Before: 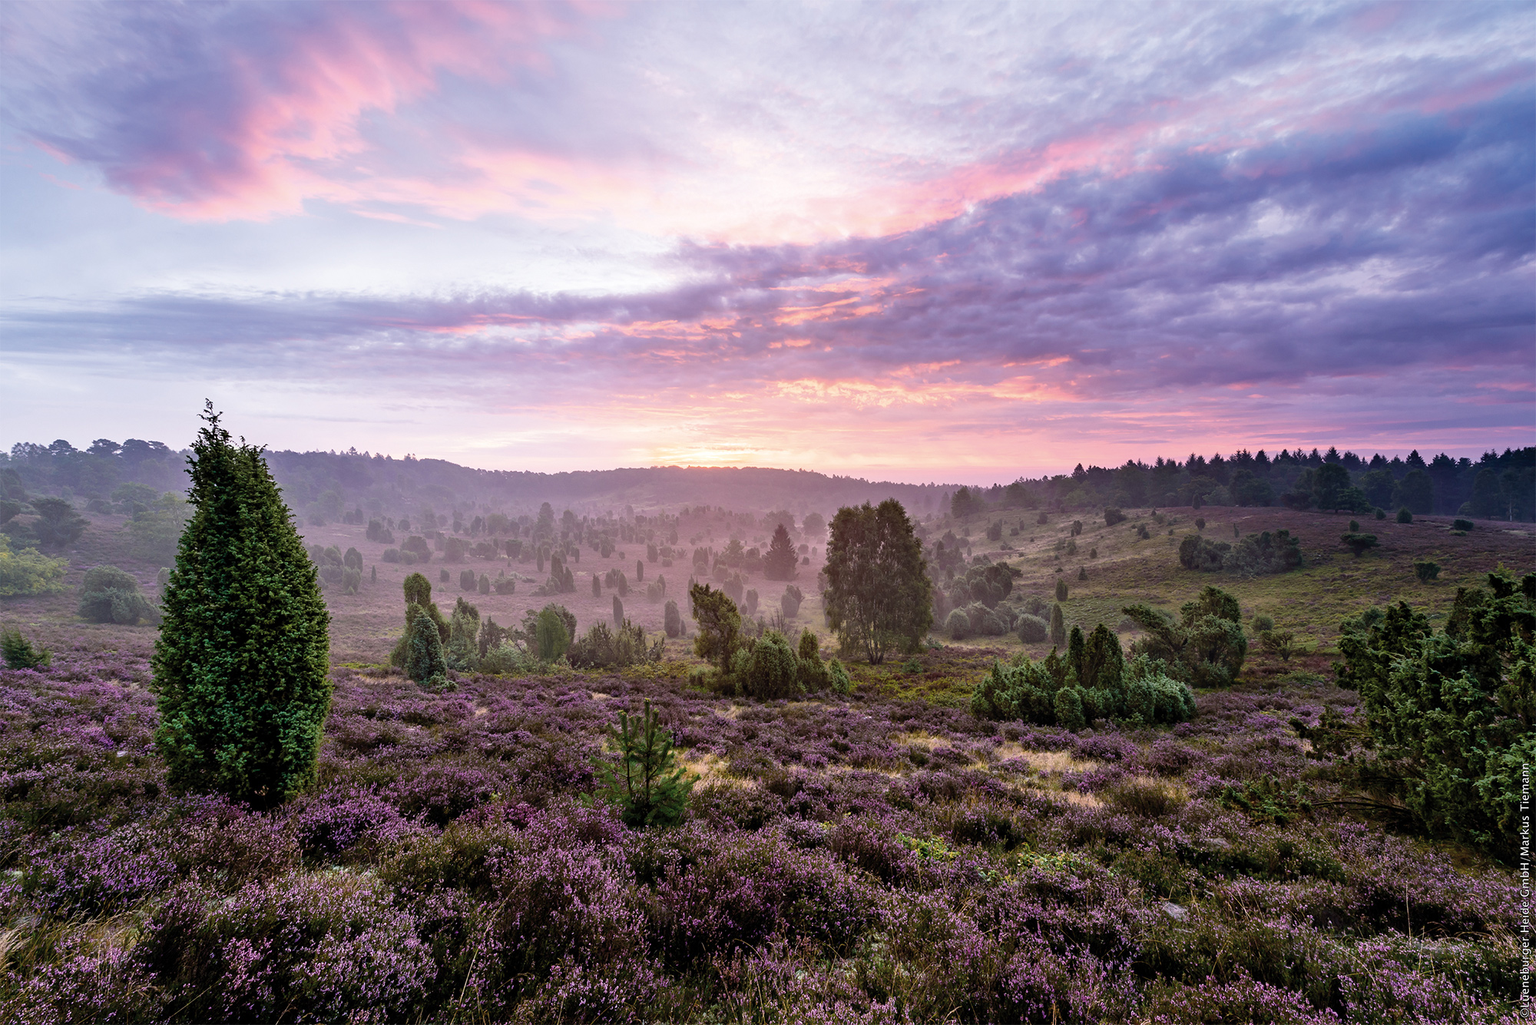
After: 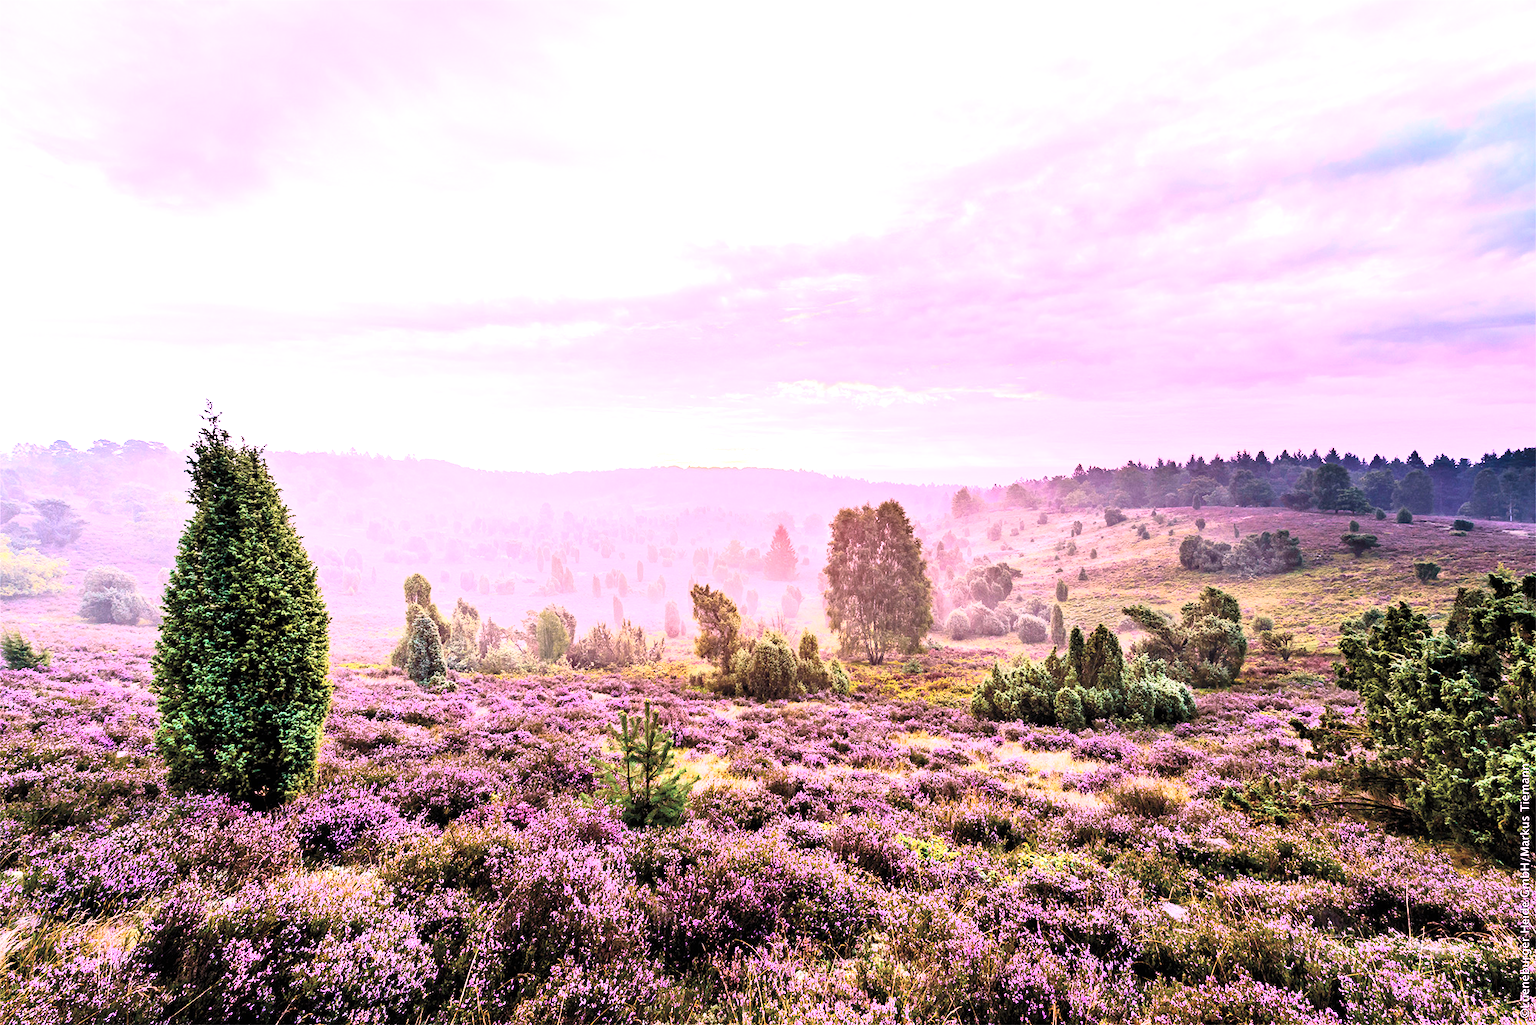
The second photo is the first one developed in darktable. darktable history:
white balance: red 1.188, blue 1.11
base curve: curves: ch0 [(0, 0) (0.005, 0.002) (0.193, 0.295) (0.399, 0.664) (0.75, 0.928) (1, 1)]
exposure: black level correction 0, exposure 1.6 EV, compensate exposure bias true, compensate highlight preservation false
